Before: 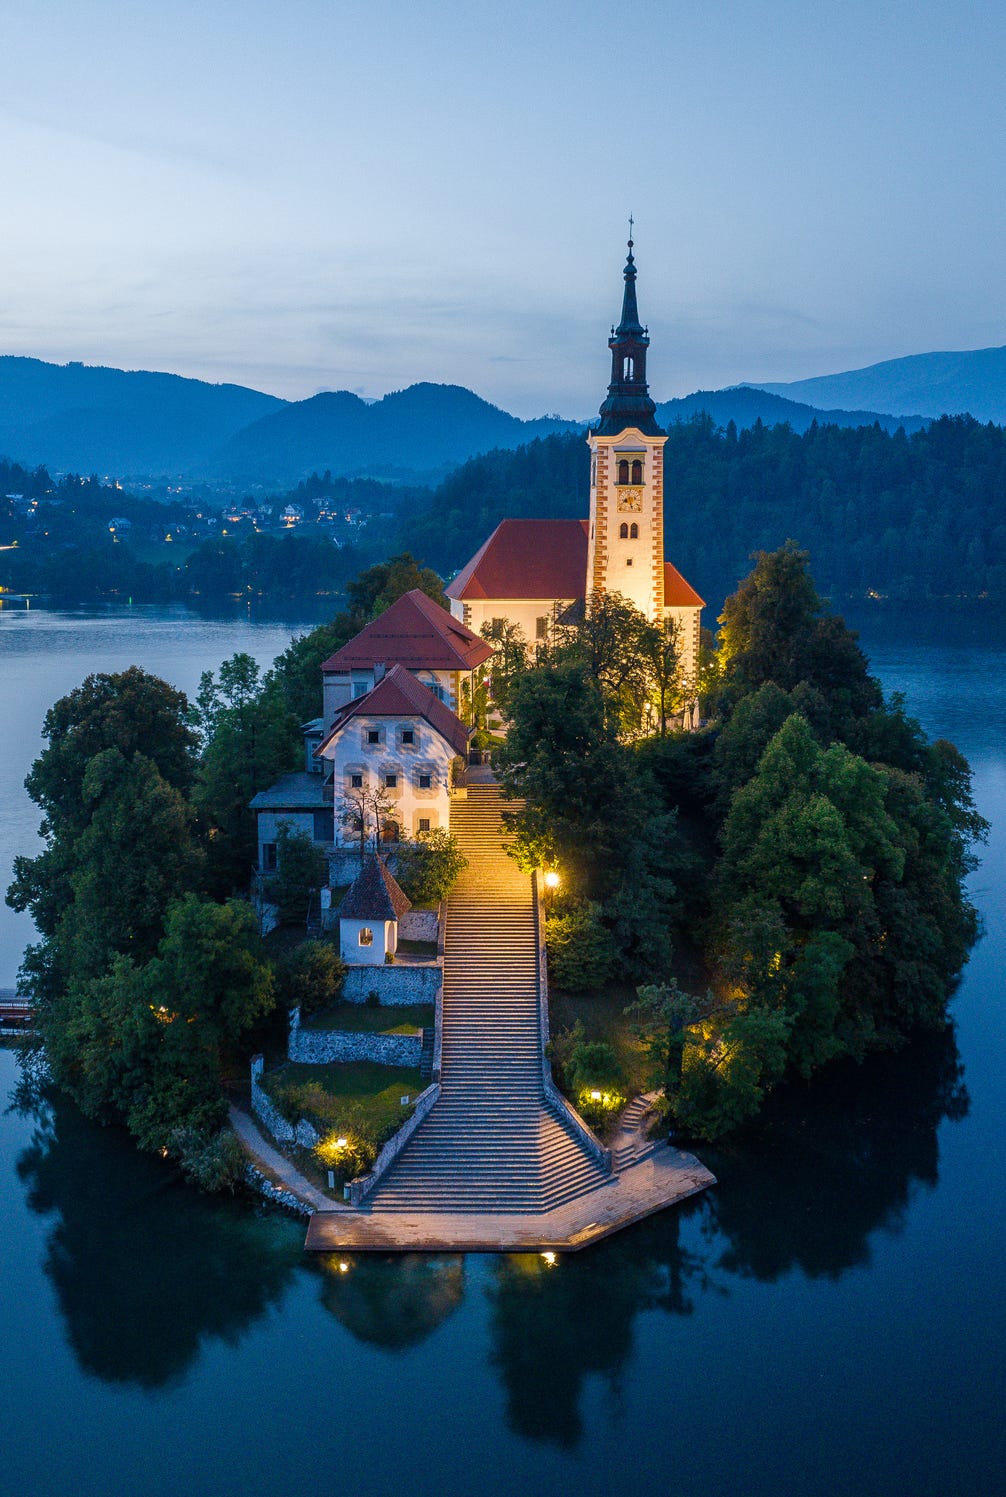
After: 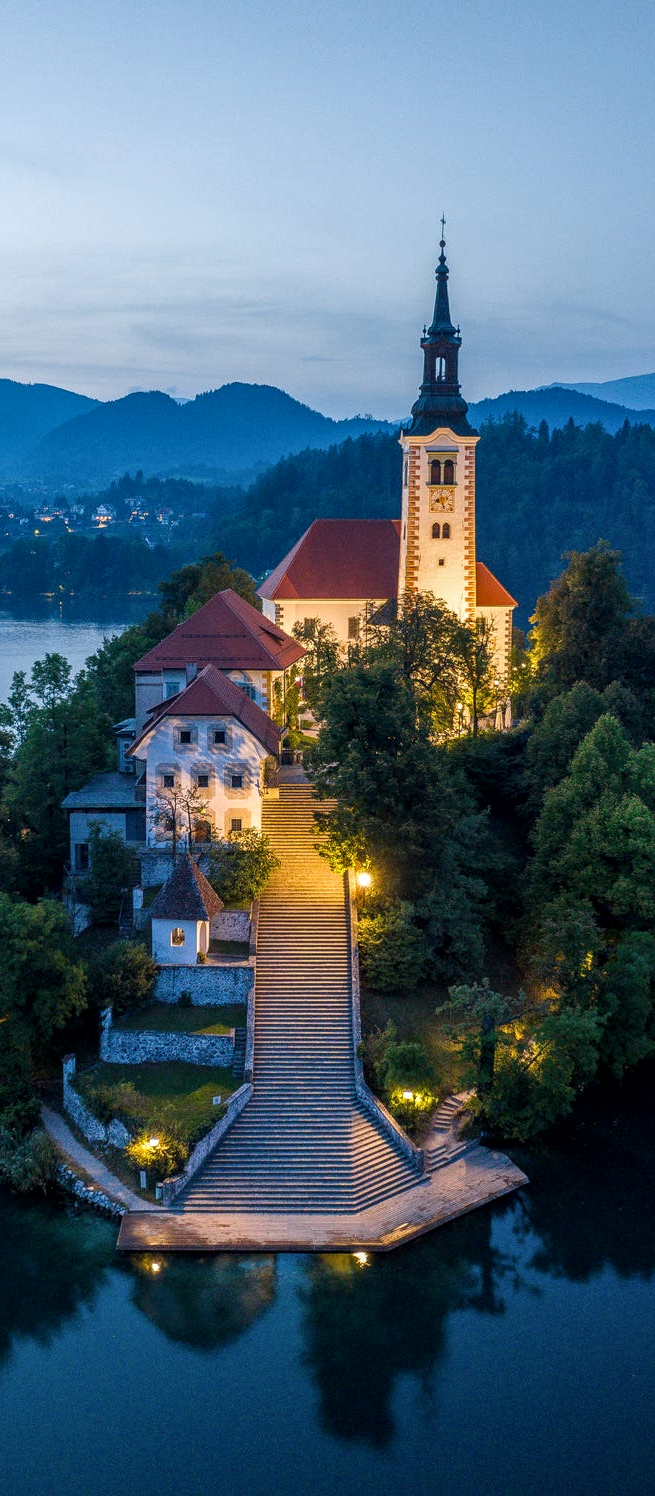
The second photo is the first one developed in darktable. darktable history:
exposure: compensate highlight preservation false
crop and rotate: left 18.692%, right 16.142%
local contrast: on, module defaults
